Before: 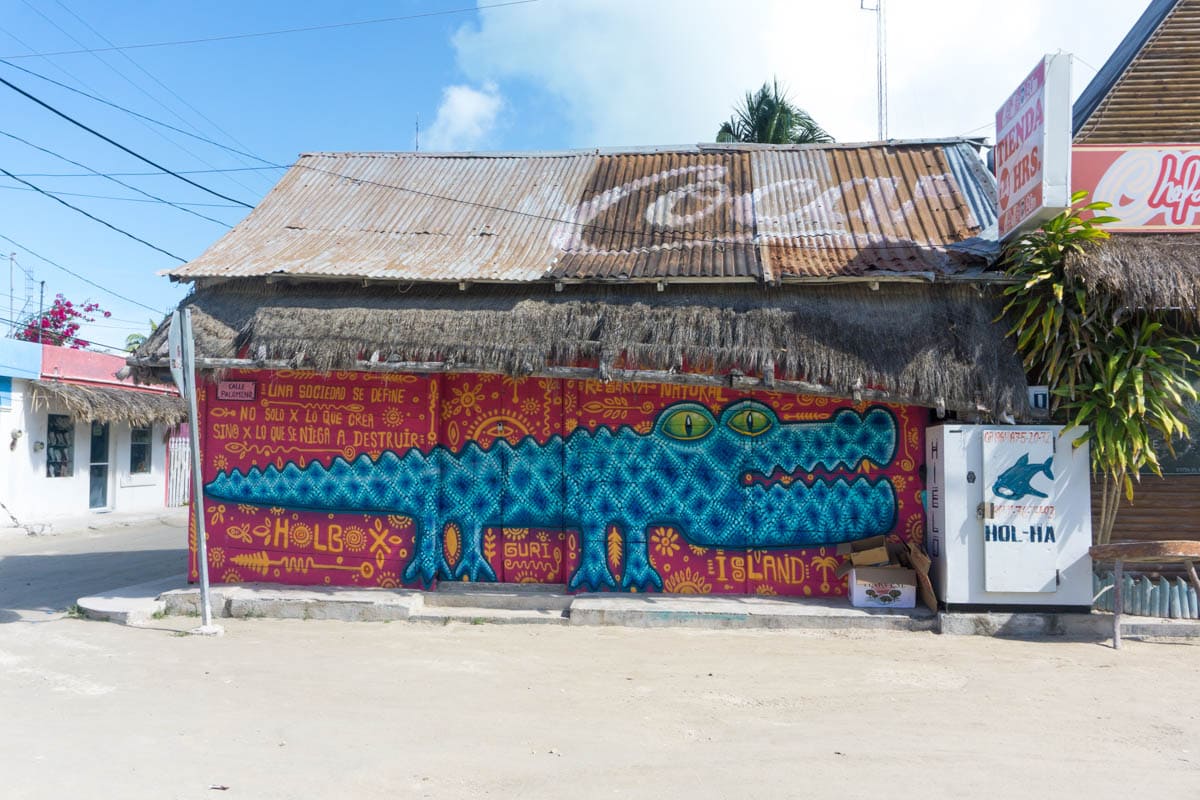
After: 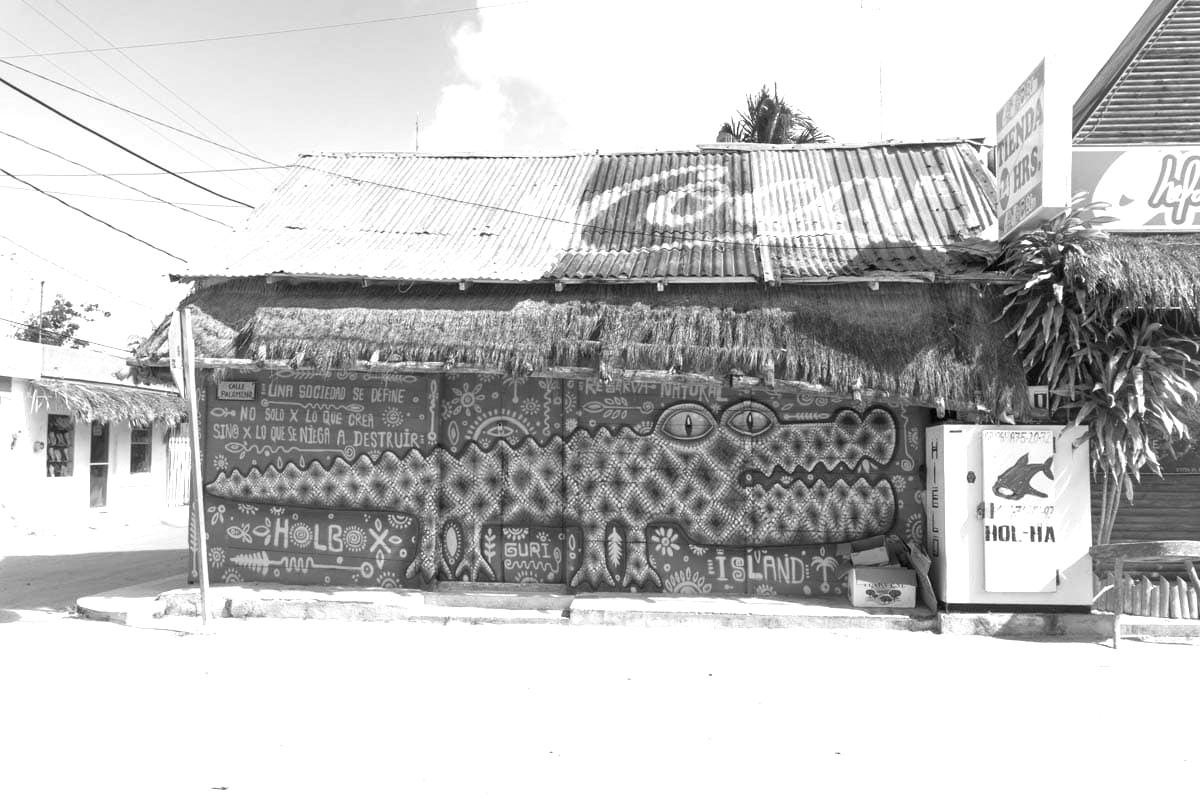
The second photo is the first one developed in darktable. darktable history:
exposure: black level correction 0, exposure 1 EV, compensate exposure bias true, compensate highlight preservation false
monochrome: size 1
